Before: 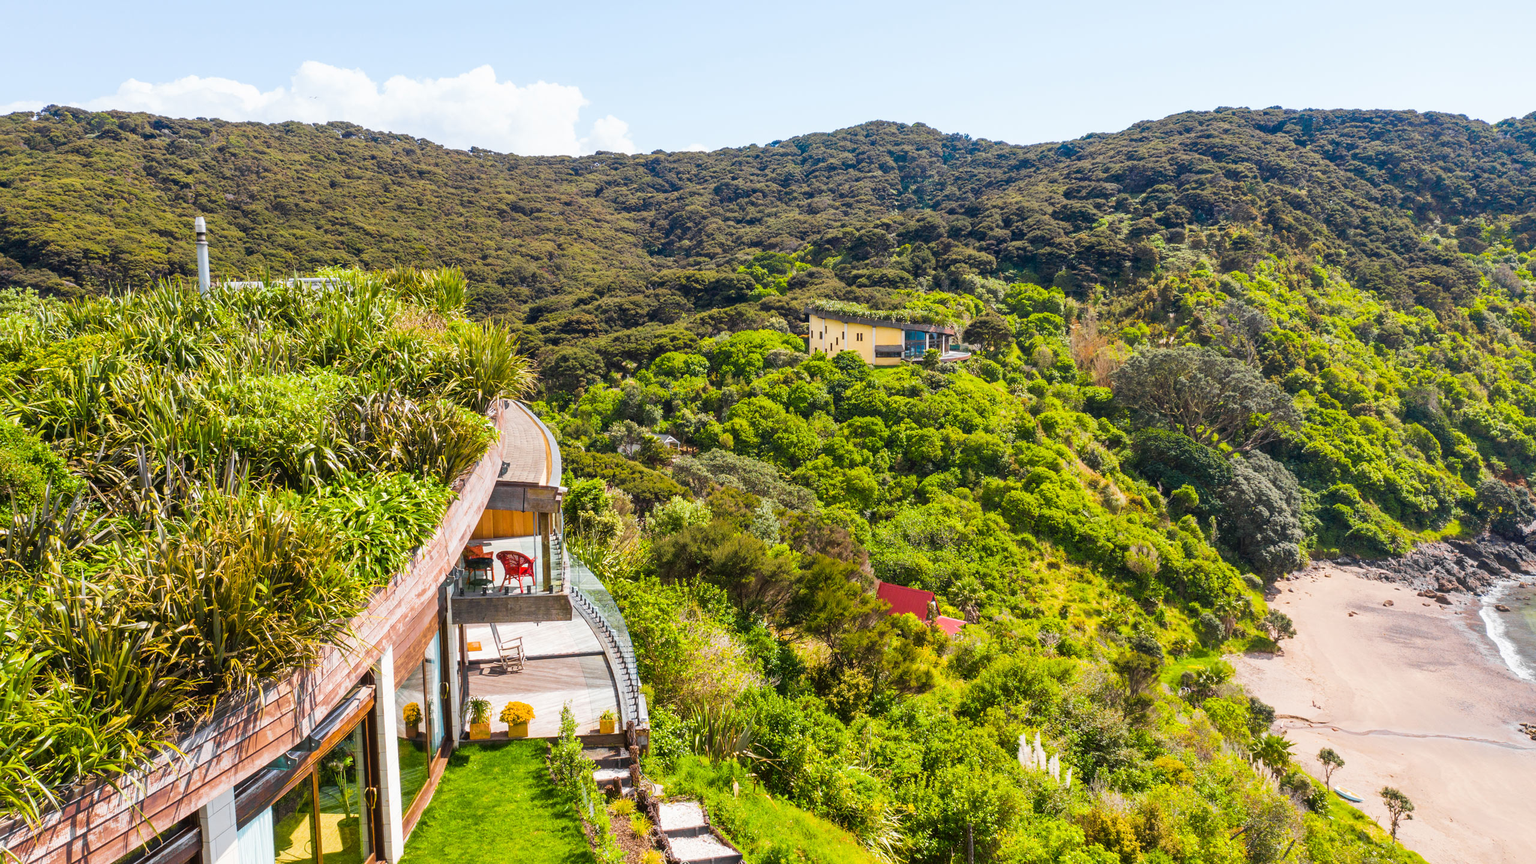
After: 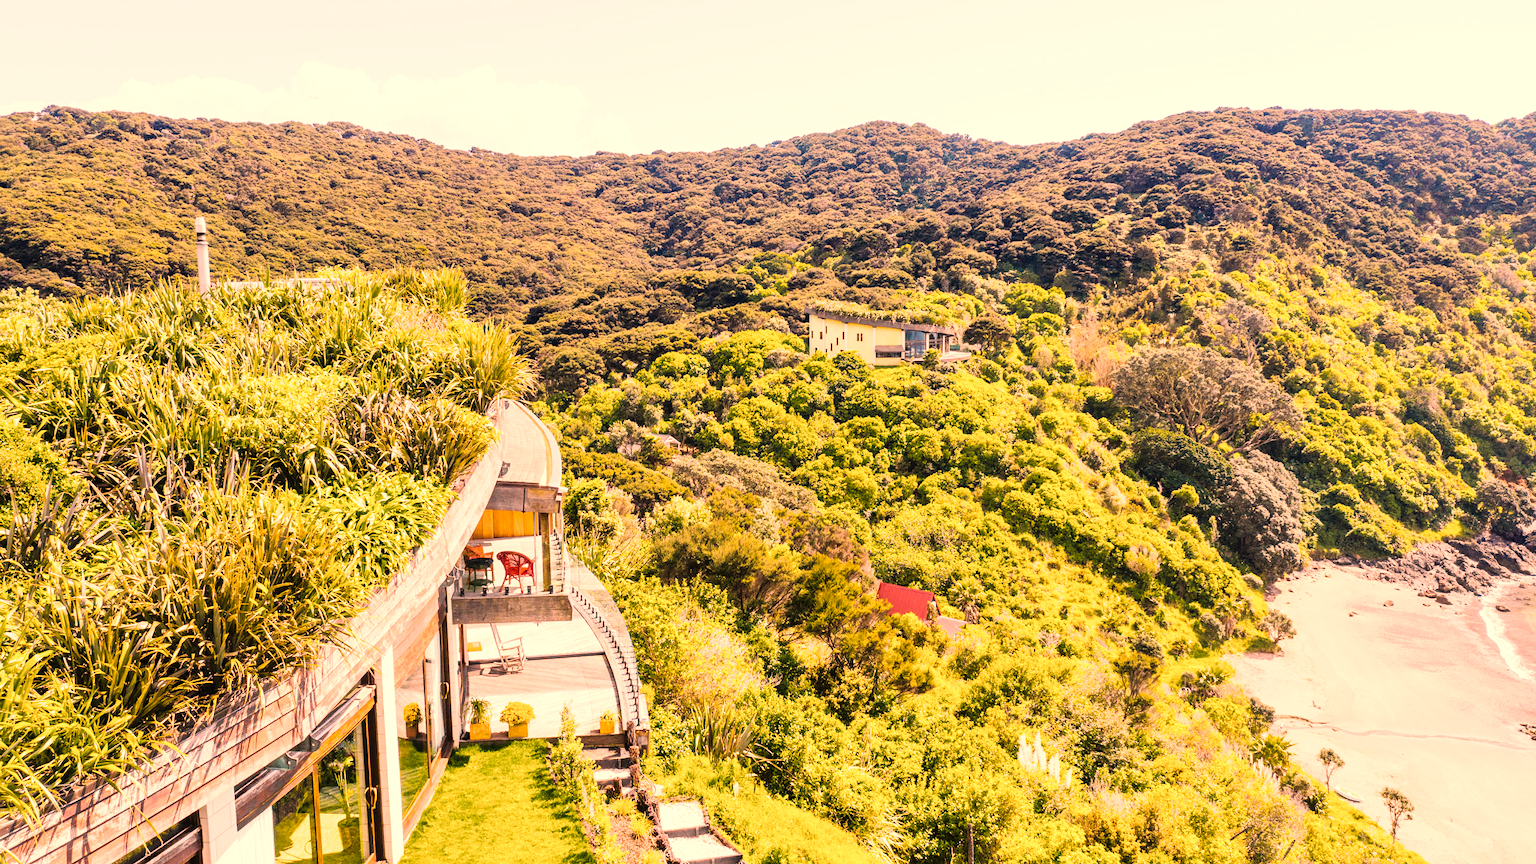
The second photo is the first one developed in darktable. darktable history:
levels: levels [0, 0.476, 0.951]
tone curve: curves: ch0 [(0.014, 0) (0.13, 0.09) (0.227, 0.211) (0.346, 0.388) (0.499, 0.598) (0.662, 0.76) (0.795, 0.846) (1, 0.969)]; ch1 [(0, 0) (0.366, 0.367) (0.447, 0.417) (0.473, 0.484) (0.504, 0.502) (0.525, 0.518) (0.564, 0.548) (0.639, 0.643) (1, 1)]; ch2 [(0, 0) (0.333, 0.346) (0.375, 0.375) (0.424, 0.43) (0.476, 0.498) (0.496, 0.505) (0.517, 0.515) (0.542, 0.564) (0.583, 0.6) (0.64, 0.622) (0.723, 0.676) (1, 1)], preserve colors none
exposure: exposure 0.491 EV, compensate exposure bias true, compensate highlight preservation false
color correction: highlights a* 39.27, highlights b* 39.63, saturation 0.686
